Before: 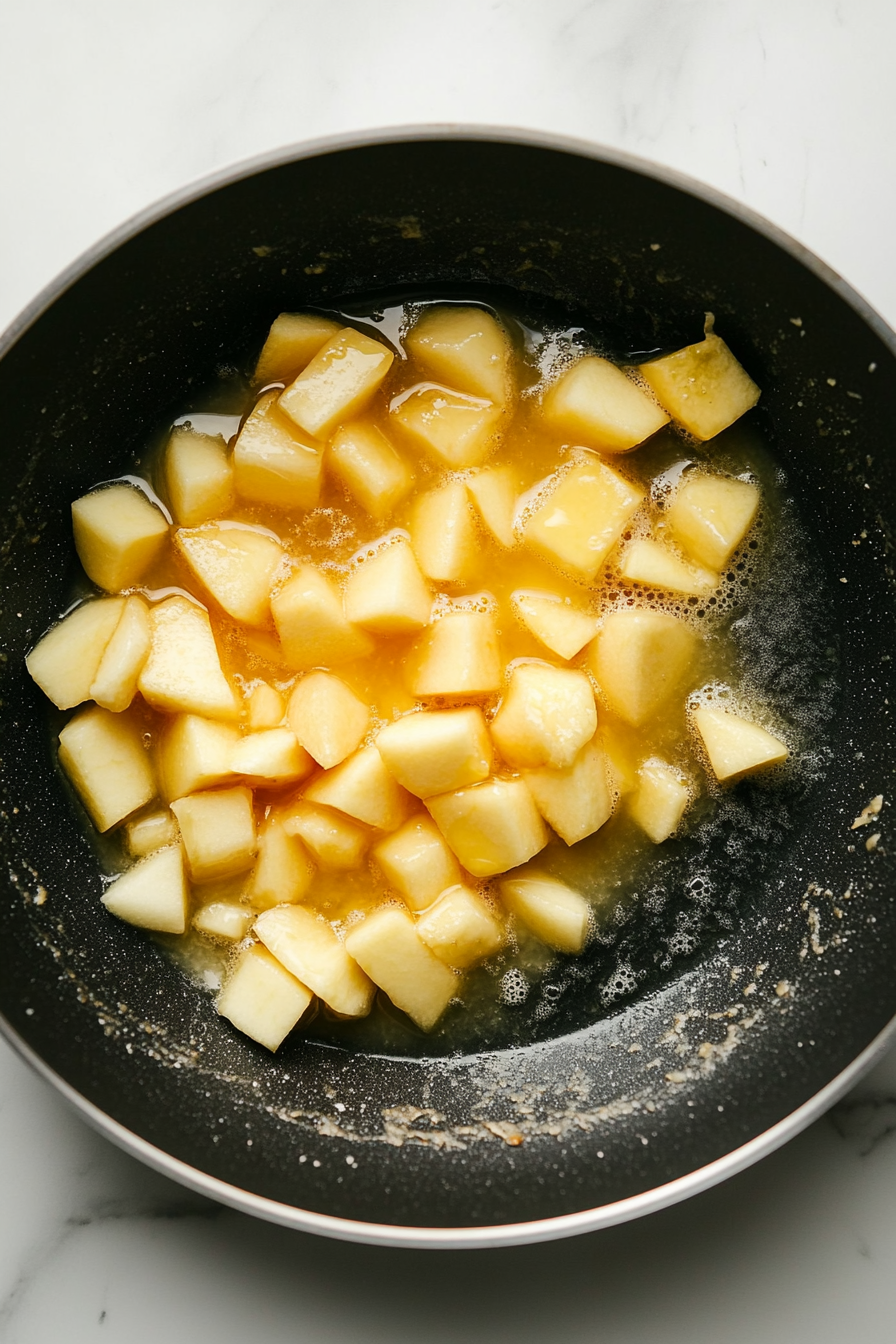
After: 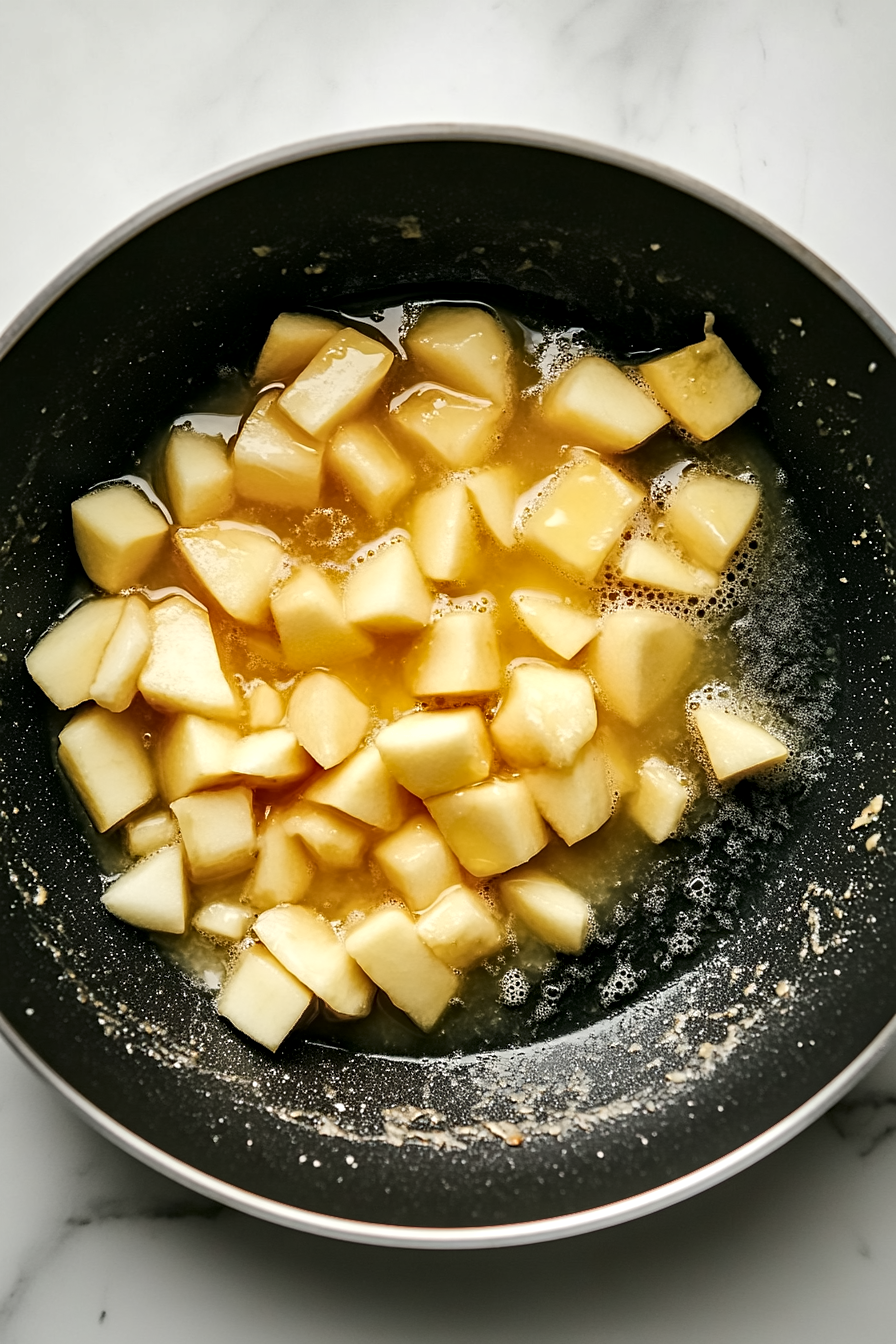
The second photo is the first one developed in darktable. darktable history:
local contrast: highlights 100%, shadows 100%, detail 120%, midtone range 0.2
contrast equalizer: octaves 7, y [[0.502, 0.517, 0.543, 0.576, 0.611, 0.631], [0.5 ×6], [0.5 ×6], [0 ×6], [0 ×6]]
shadows and highlights: soften with gaussian
color zones: curves: ch1 [(0, 0.469) (0.01, 0.469) (0.12, 0.446) (0.248, 0.469) (0.5, 0.5) (0.748, 0.5) (0.99, 0.469) (1, 0.469)]
astrophoto denoise: on, module defaults
